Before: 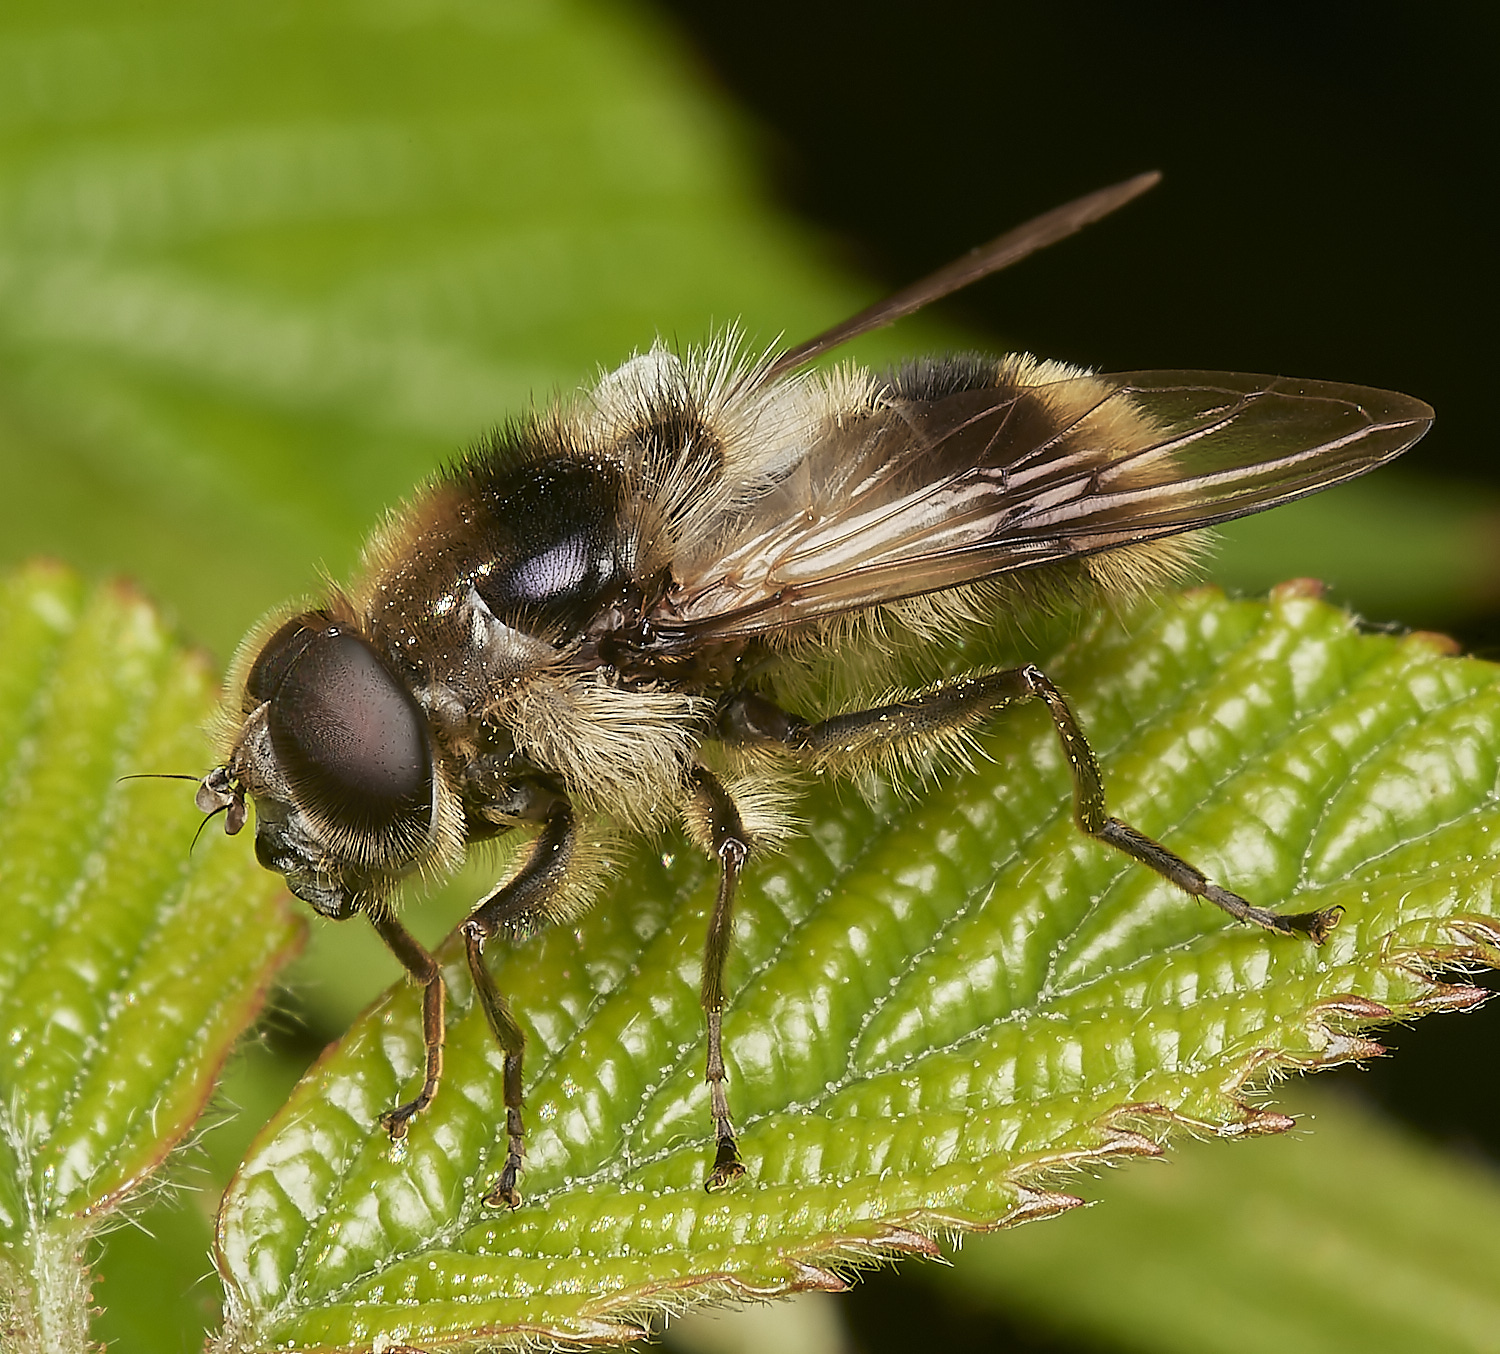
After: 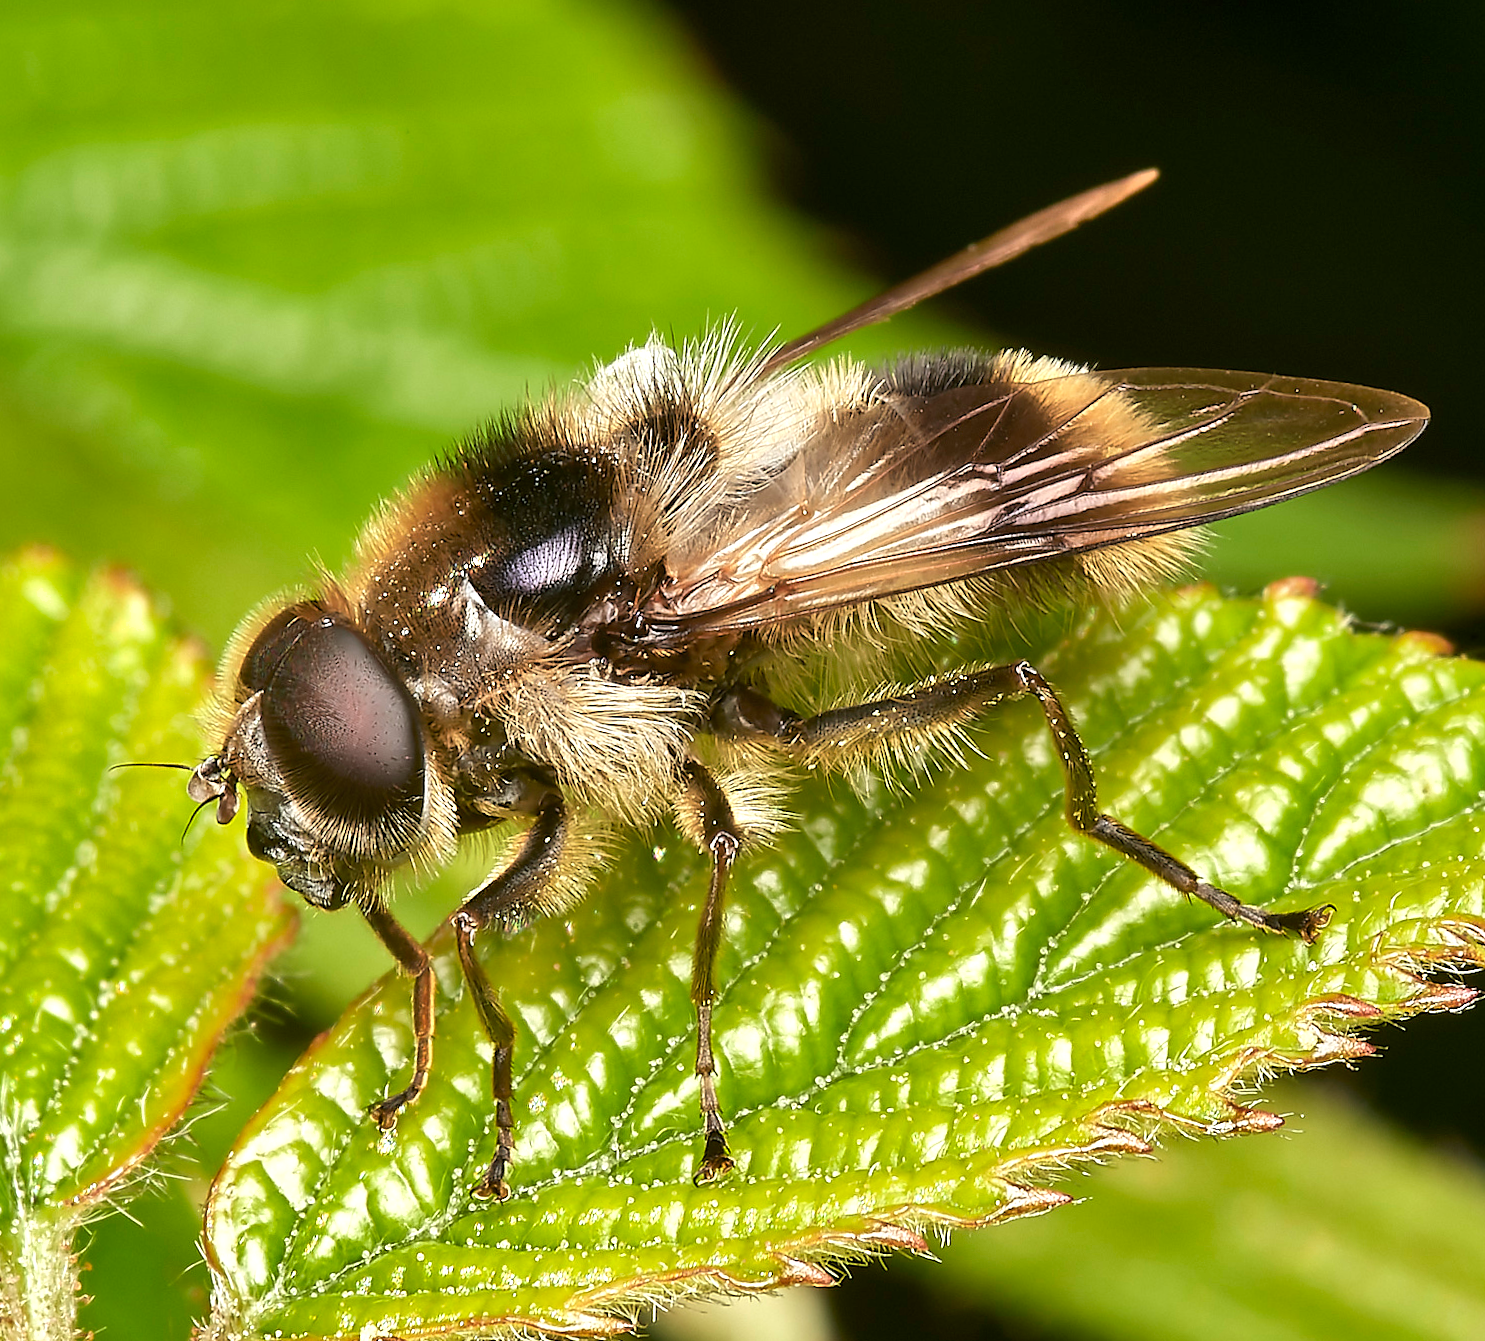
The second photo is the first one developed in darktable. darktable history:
exposure: exposure 0.7 EV, compensate highlight preservation false
shadows and highlights: soften with gaussian
crop and rotate: angle -0.5°
